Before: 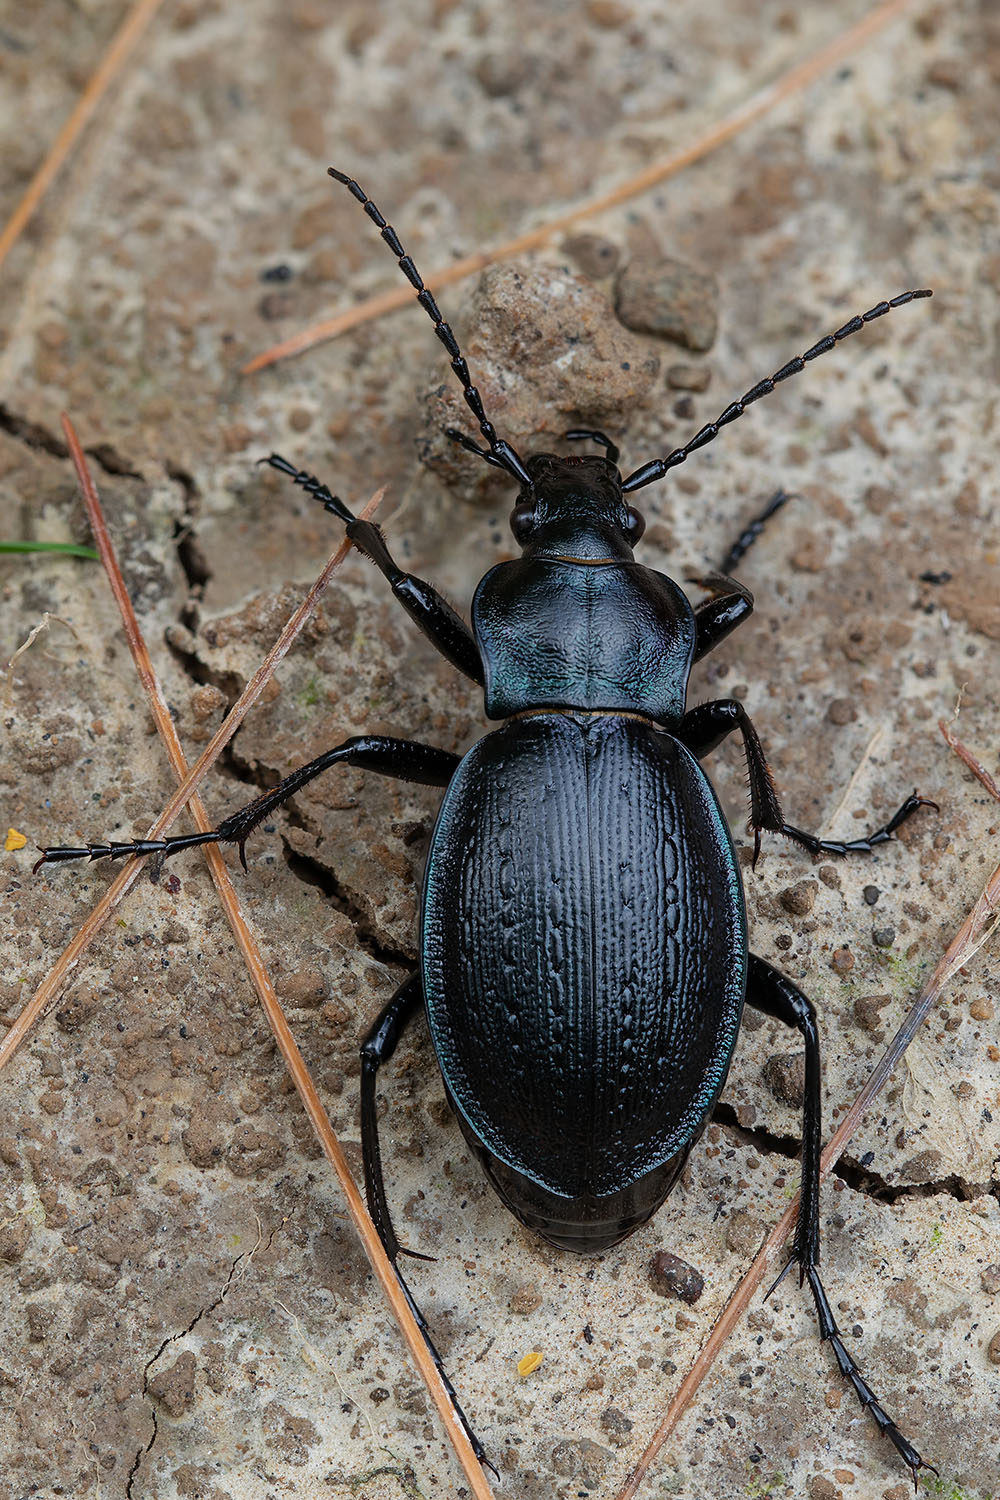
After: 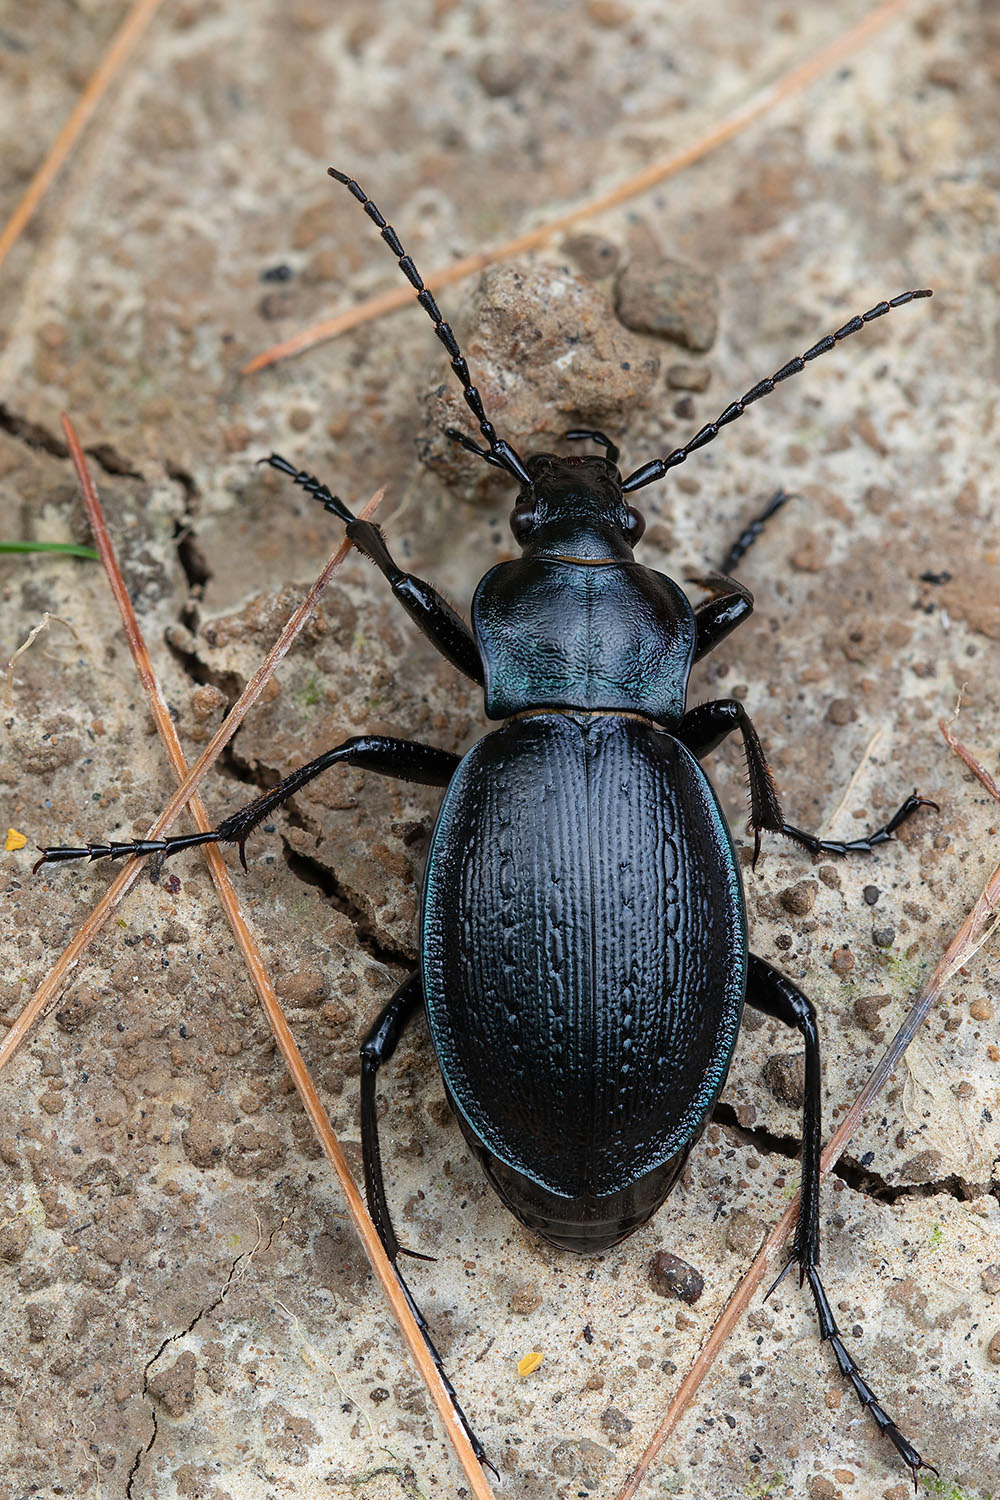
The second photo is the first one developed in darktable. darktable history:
shadows and highlights: shadows -24.28, highlights 49.77, soften with gaussian
exposure: black level correction 0, exposure 0.3 EV, compensate highlight preservation false
